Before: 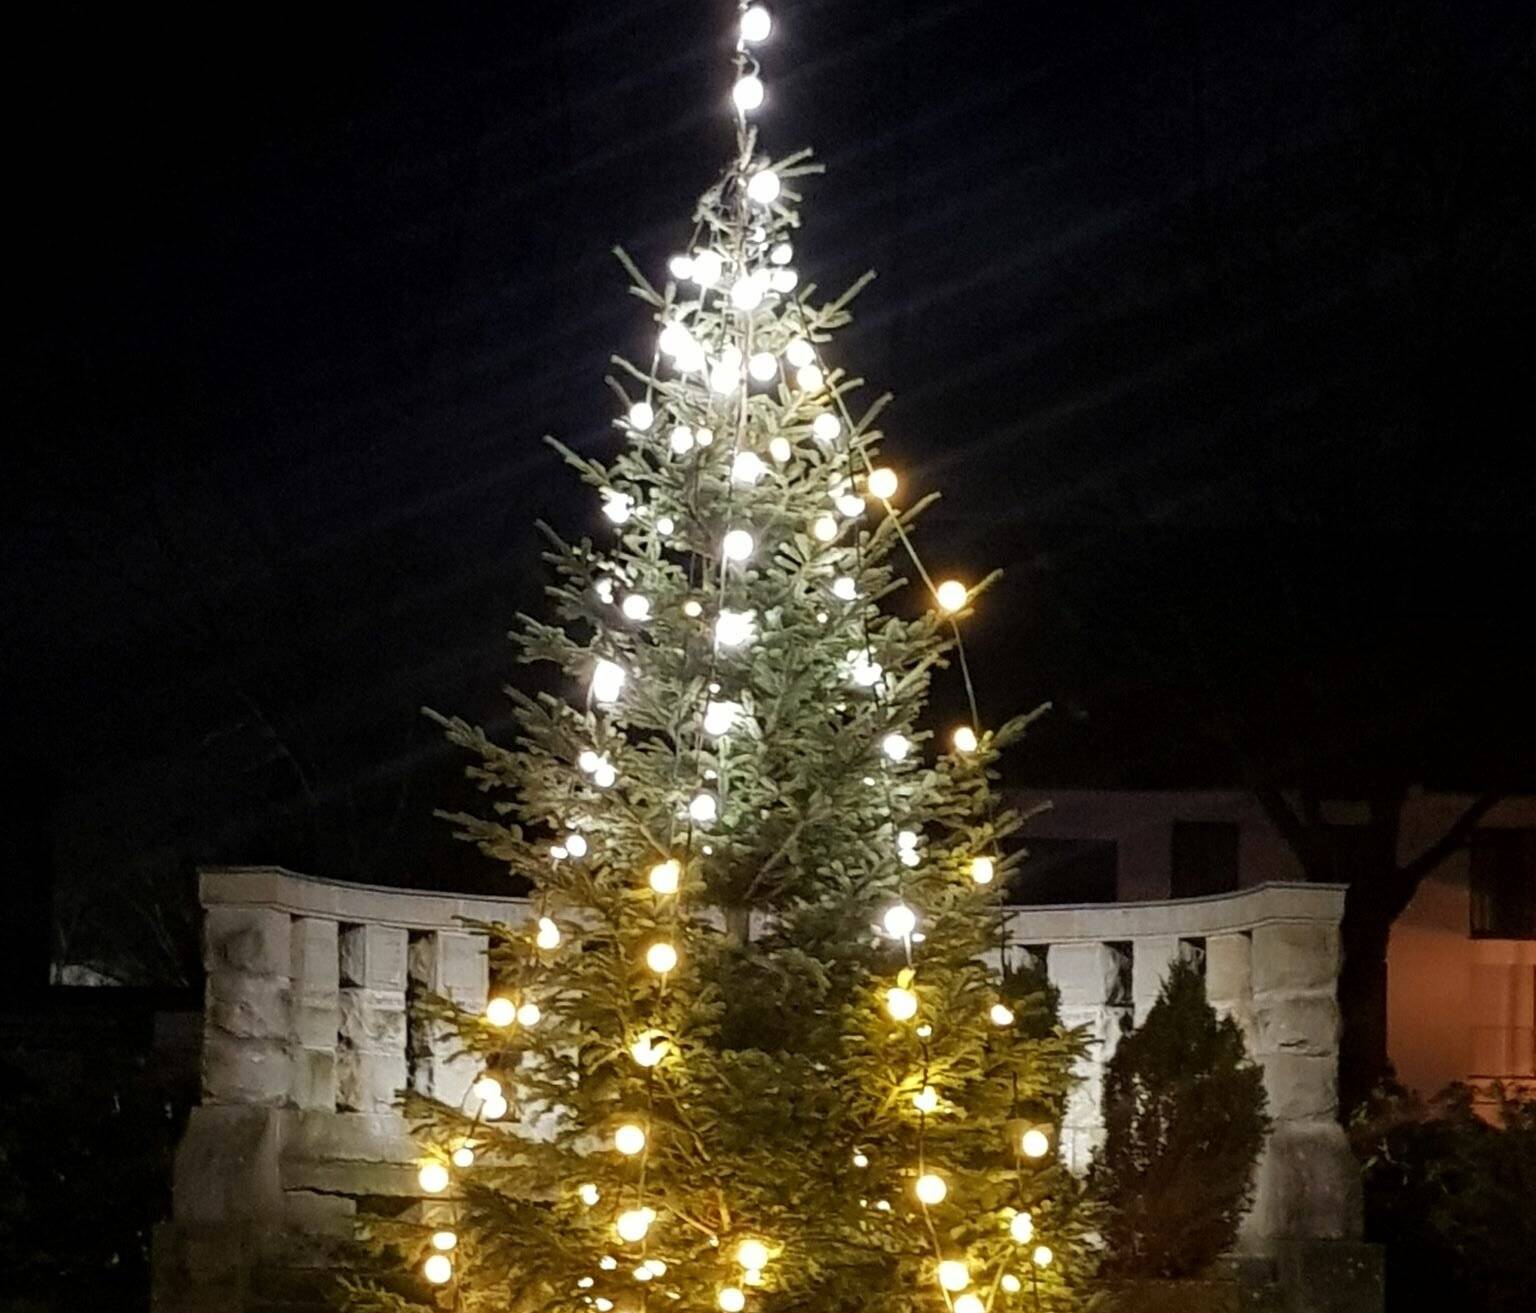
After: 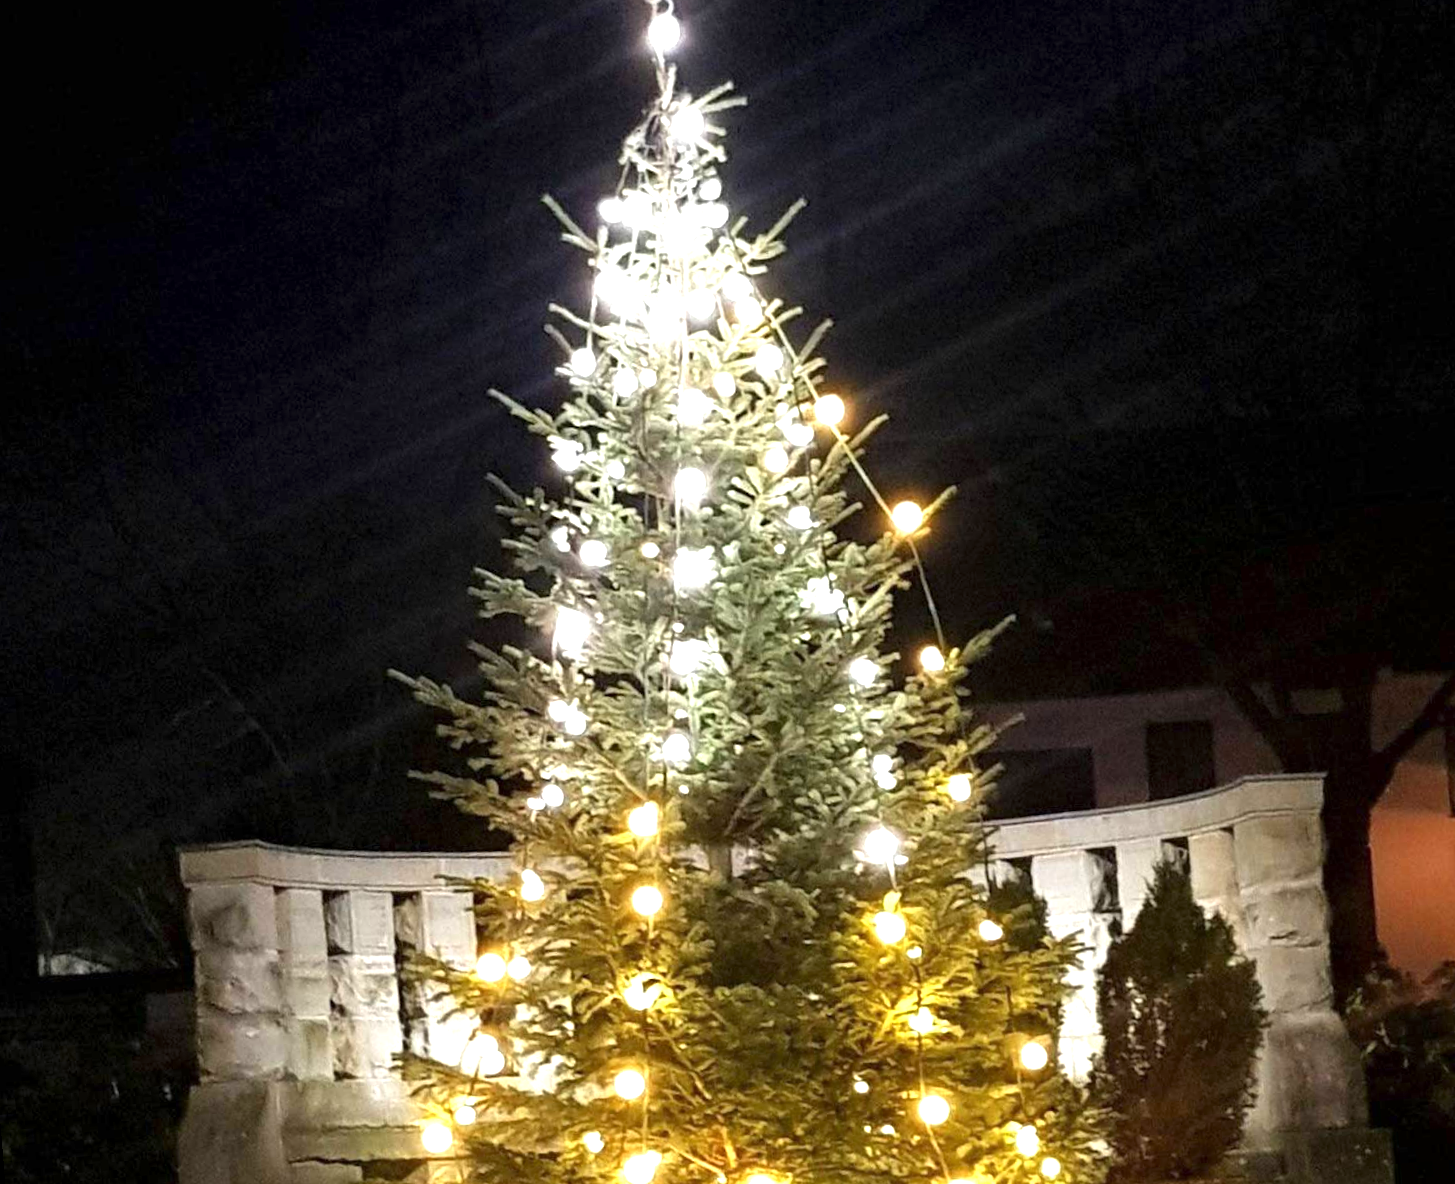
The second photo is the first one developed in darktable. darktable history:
shadows and highlights: shadows 12, white point adjustment 1.2, highlights -0.36, soften with gaussian
rotate and perspective: rotation -4.57°, crop left 0.054, crop right 0.944, crop top 0.087, crop bottom 0.914
exposure: exposure 1.061 EV, compensate highlight preservation false
